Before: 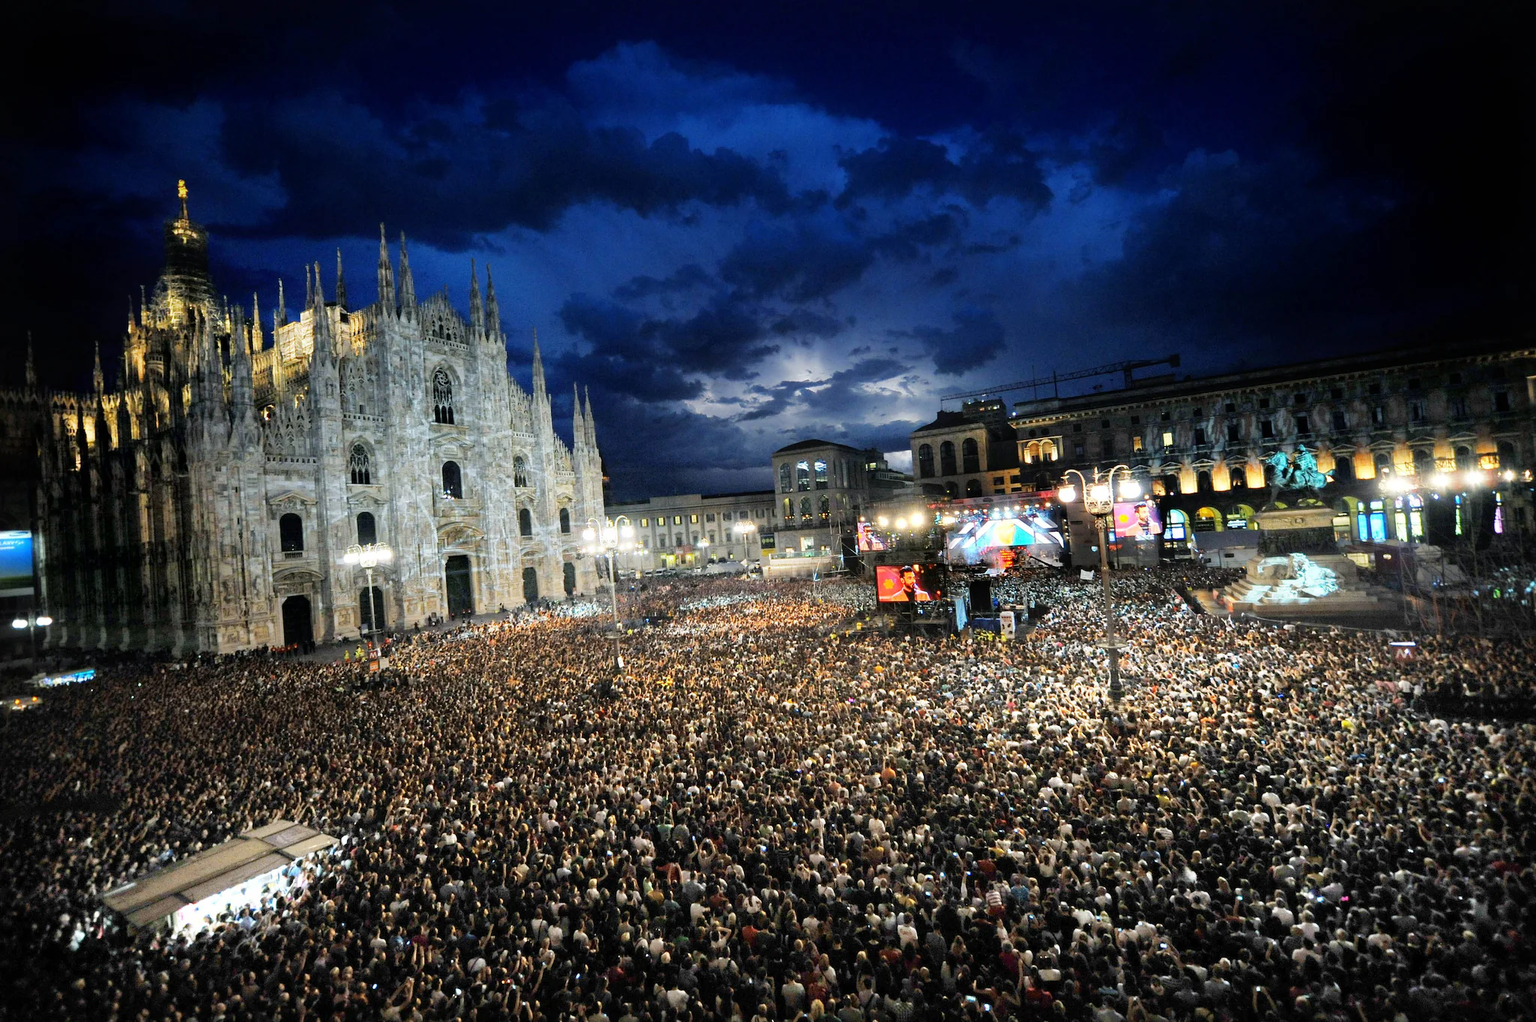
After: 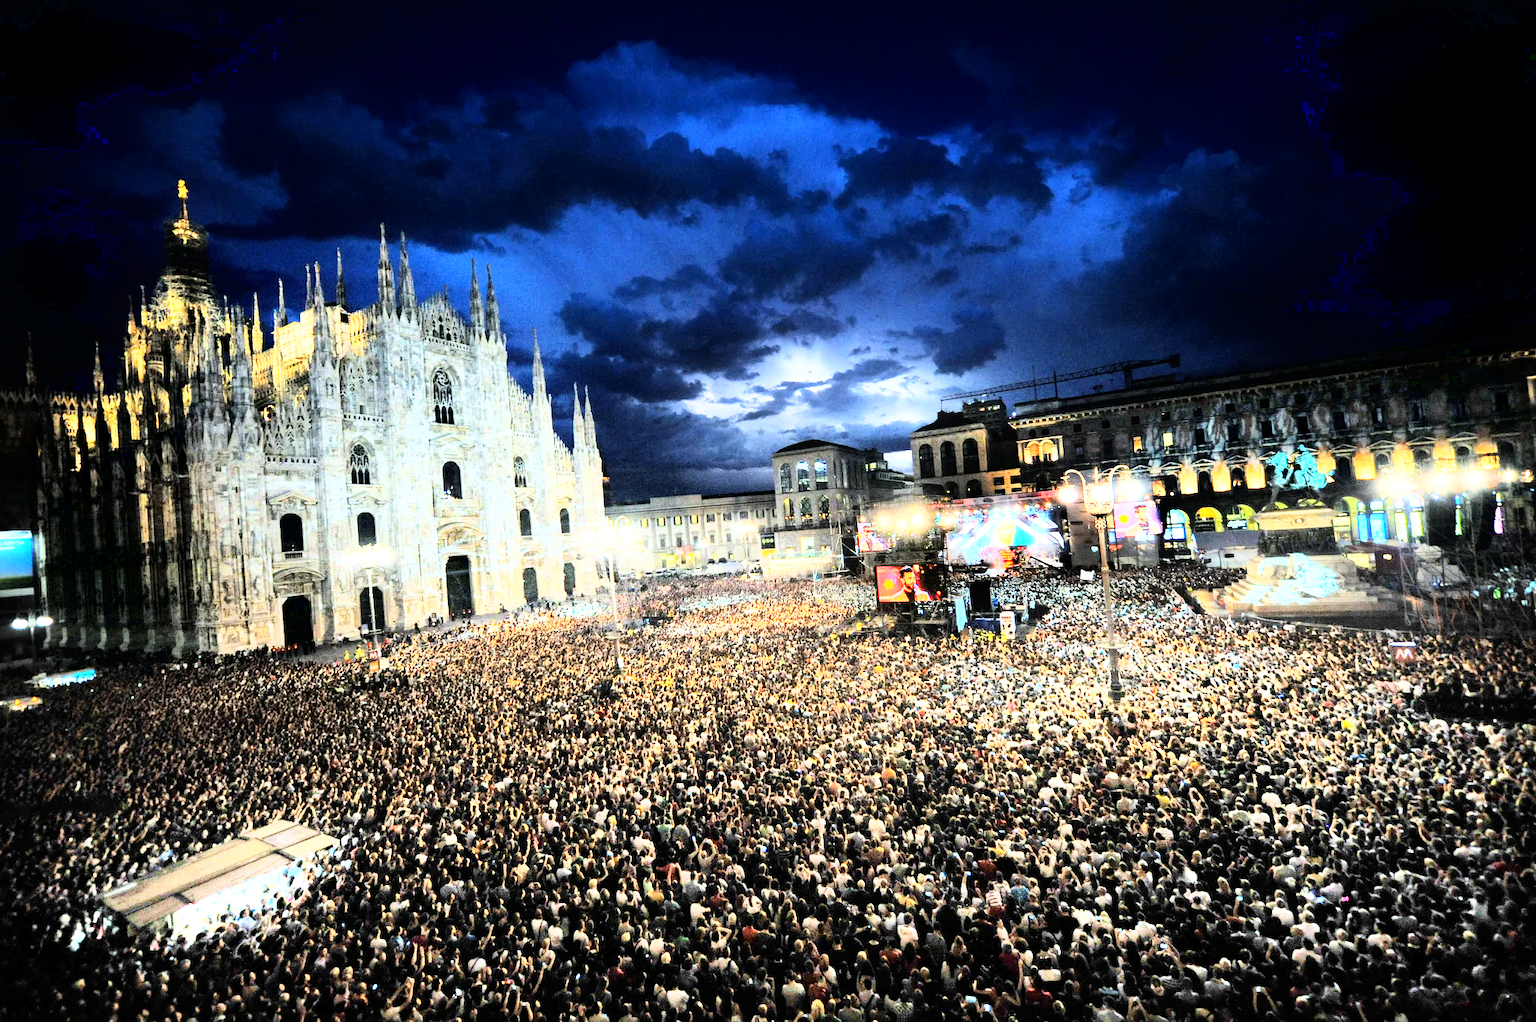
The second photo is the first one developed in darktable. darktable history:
exposure: black level correction 0.001, exposure 0.498 EV, compensate highlight preservation false
base curve: curves: ch0 [(0, 0) (0.007, 0.004) (0.027, 0.03) (0.046, 0.07) (0.207, 0.54) (0.442, 0.872) (0.673, 0.972) (1, 1)]
